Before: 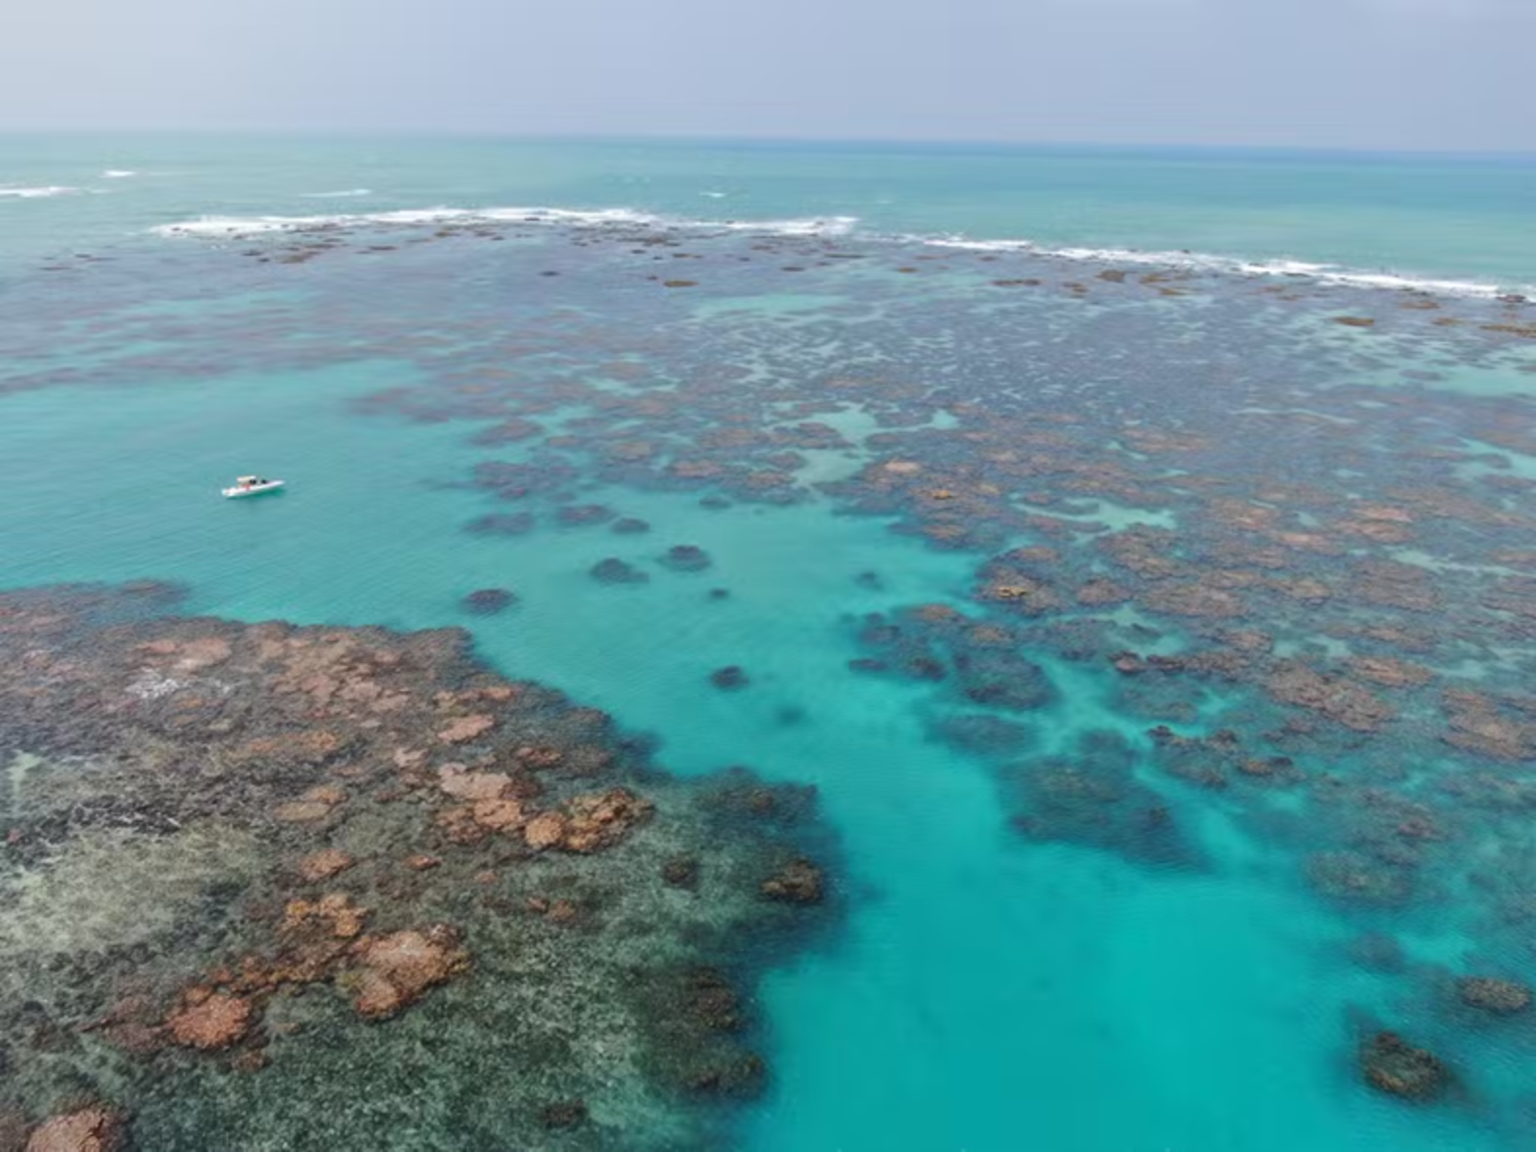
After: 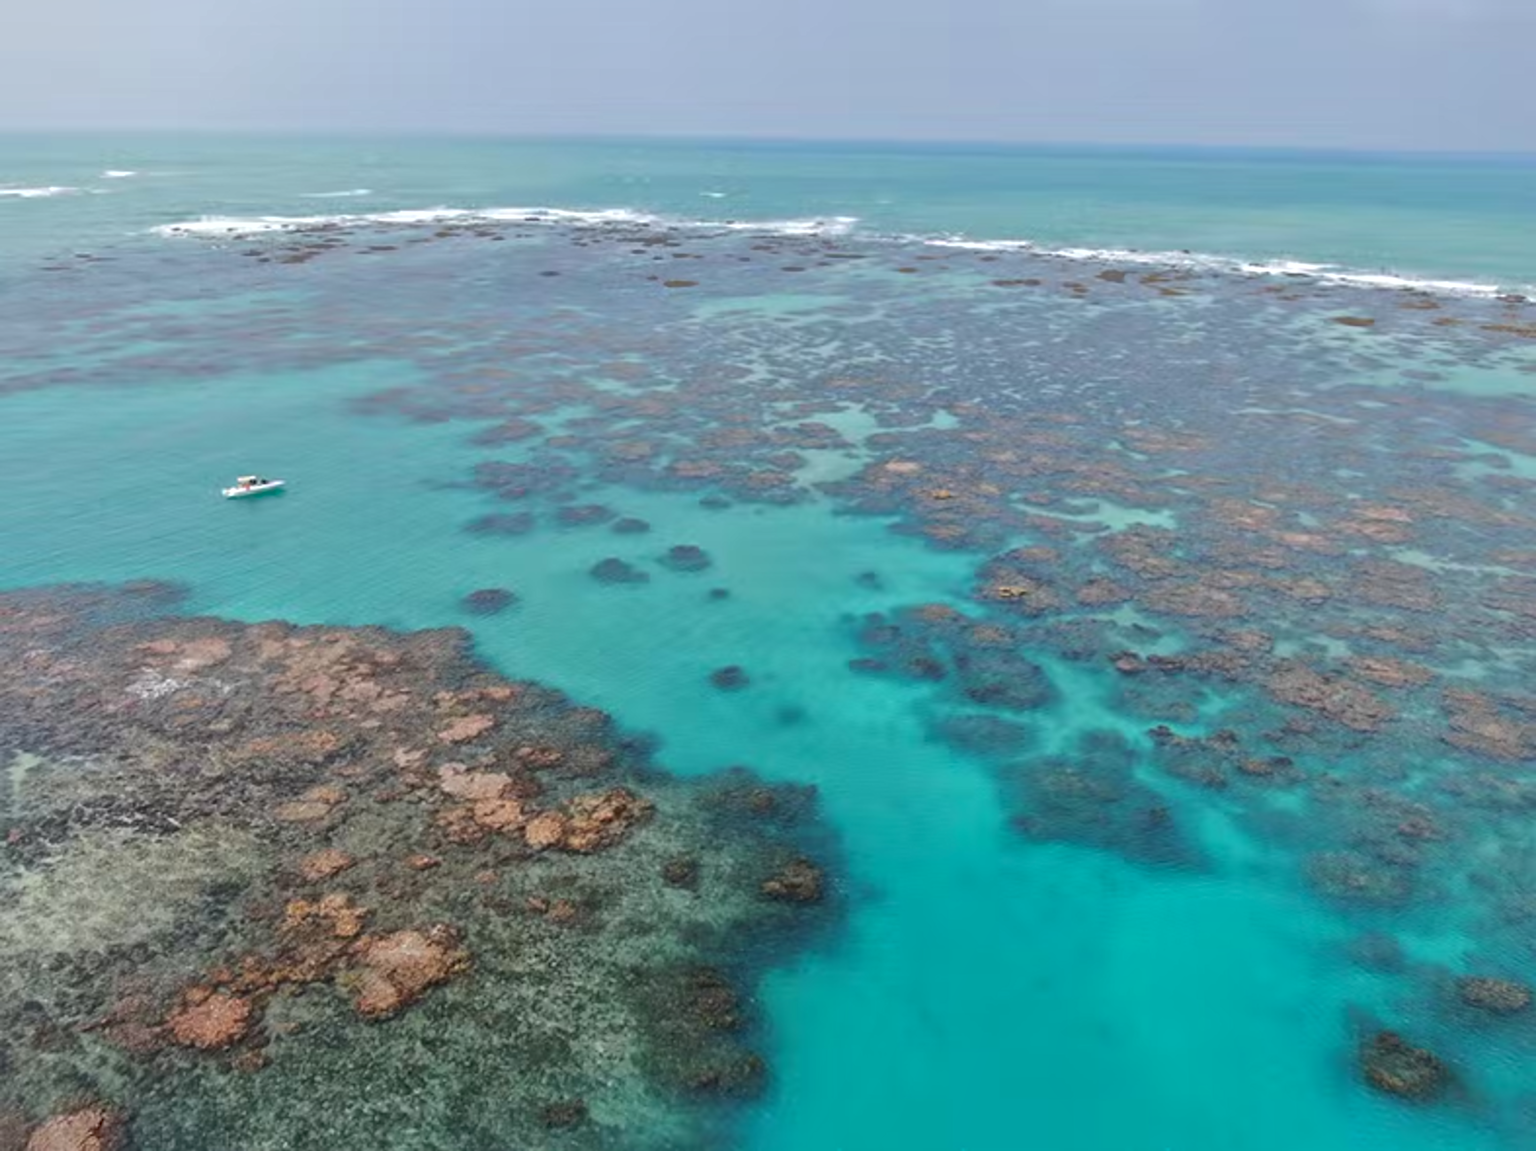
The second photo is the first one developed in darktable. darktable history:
sharpen: on, module defaults
levels: levels [0, 0.48, 0.961]
shadows and highlights: on, module defaults
